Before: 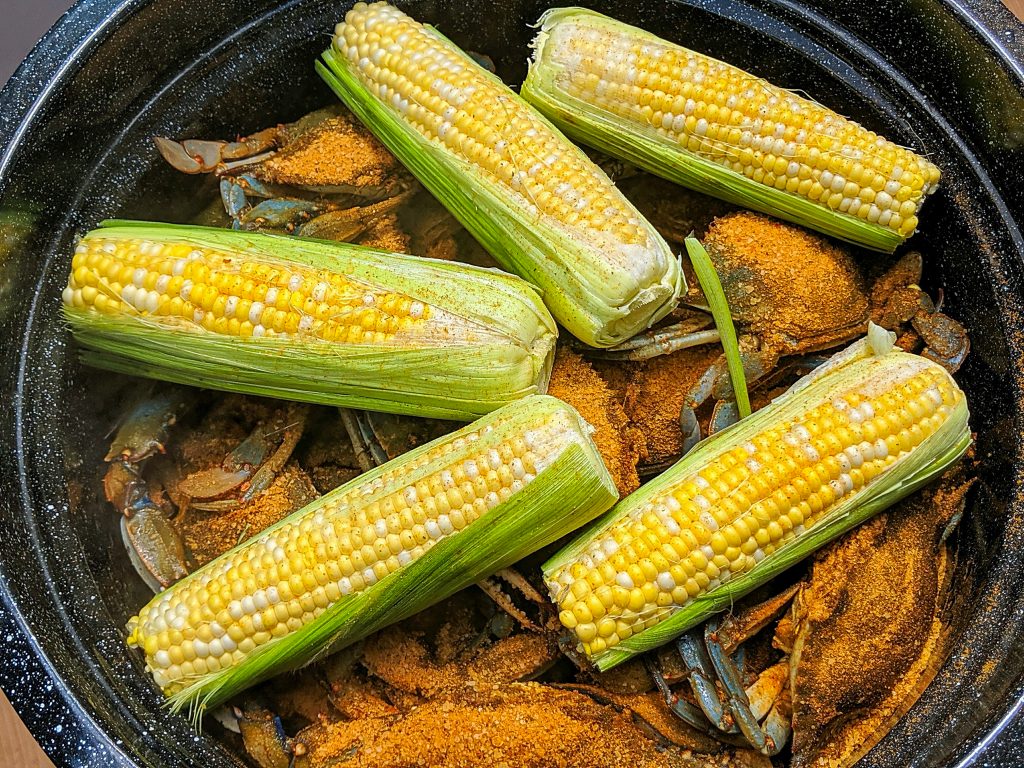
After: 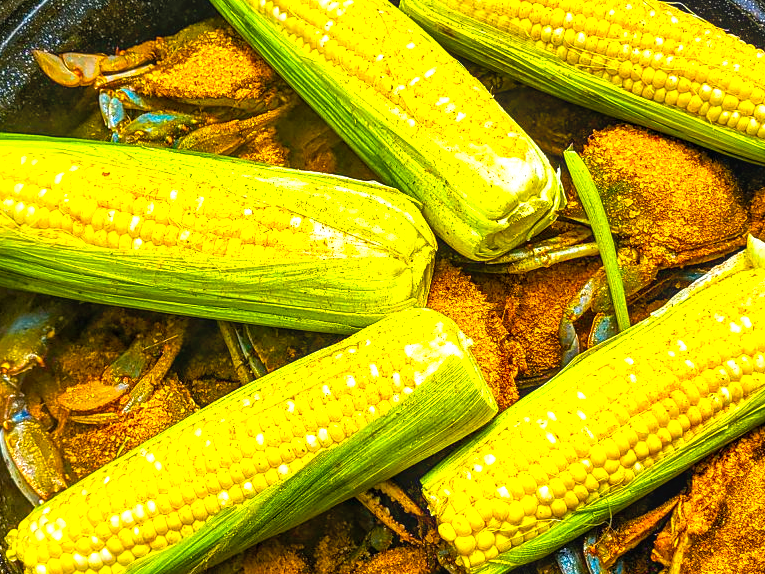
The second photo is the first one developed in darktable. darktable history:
color balance rgb: linear chroma grading › global chroma 25%, perceptual saturation grading › global saturation 40%, perceptual brilliance grading › global brilliance 30%, global vibrance 40%
crop and rotate: left 11.831%, top 11.346%, right 13.429%, bottom 13.899%
shadows and highlights: shadows 32, highlights -32, soften with gaussian
white balance: emerald 1
local contrast: on, module defaults
